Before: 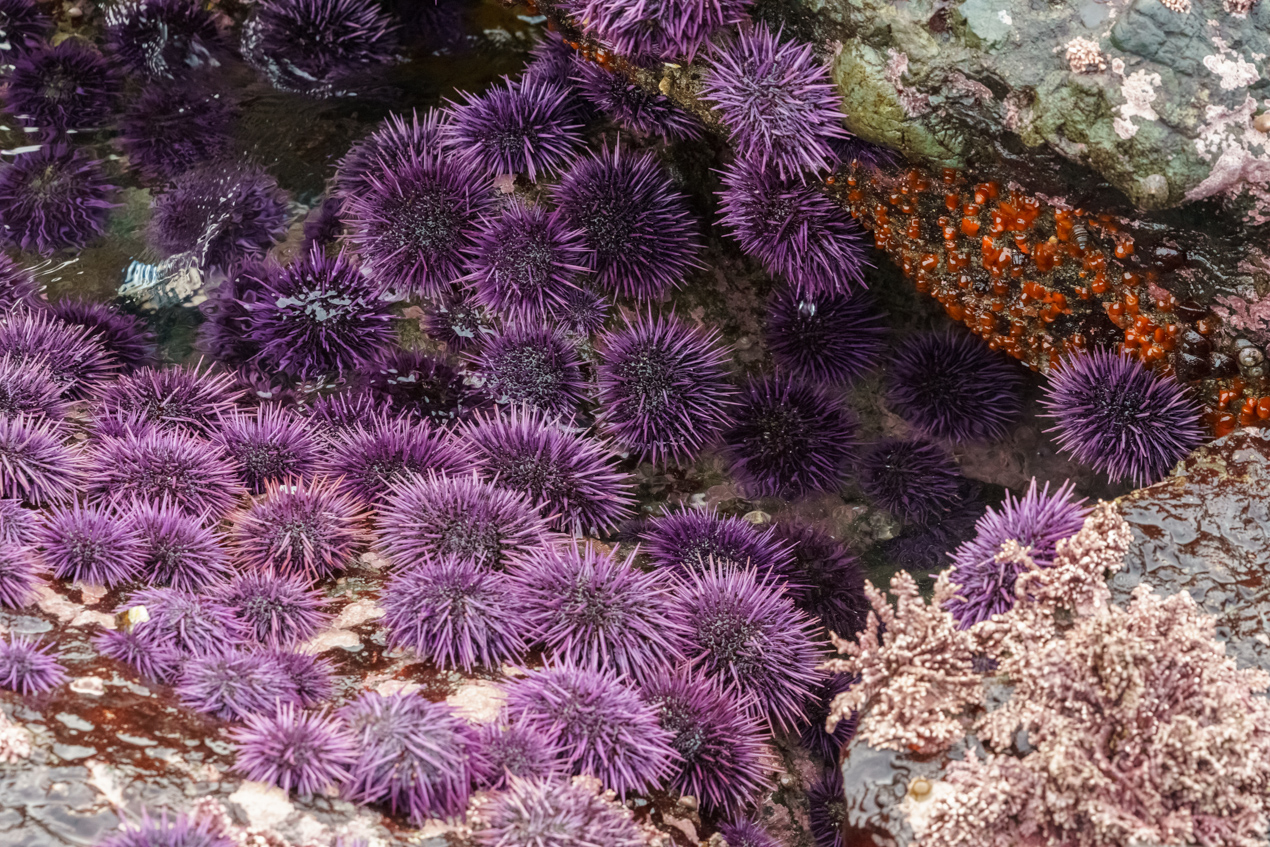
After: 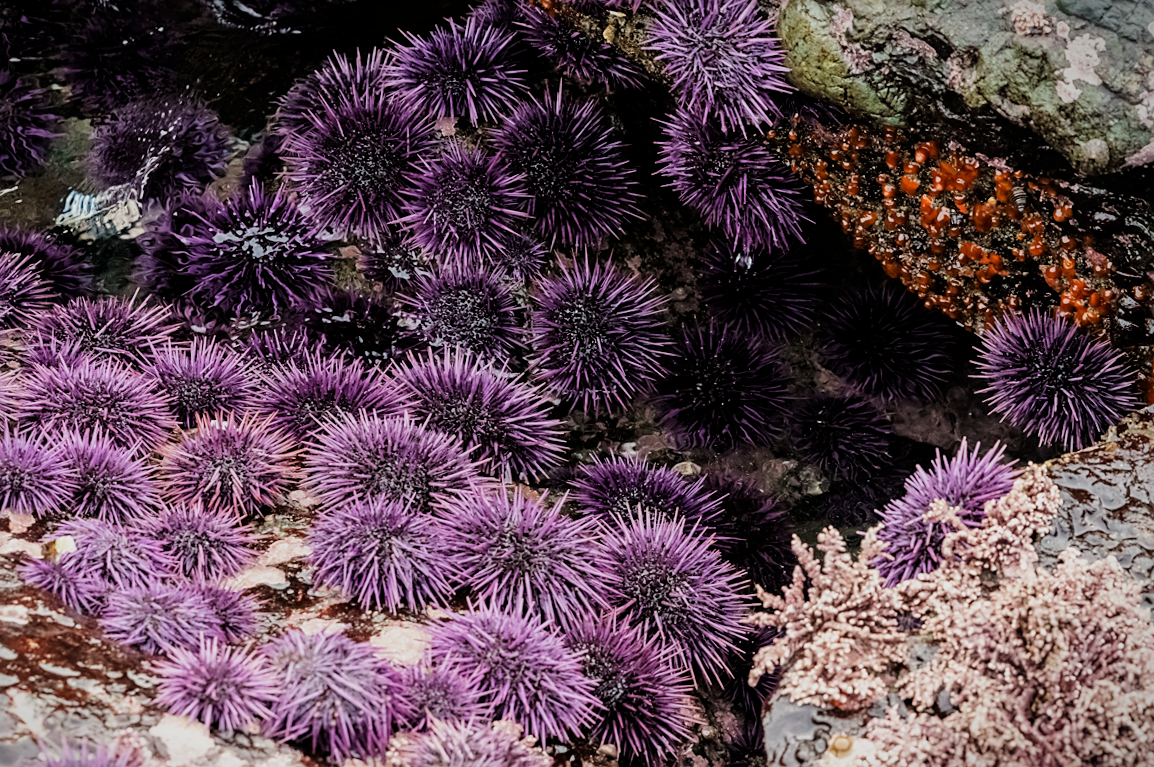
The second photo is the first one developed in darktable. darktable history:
crop and rotate: angle -1.93°, left 3.09%, top 4.12%, right 1.46%, bottom 0.706%
filmic rgb: black relative exposure -5.13 EV, white relative exposure 4 EV, hardness 2.89, contrast 1.298, highlights saturation mix -30.99%
sharpen: radius 1.9, amount 0.399, threshold 1.453
vignetting: fall-off start 99.8%, saturation -0.031, center (-0.078, 0.071), width/height ratio 1.319
